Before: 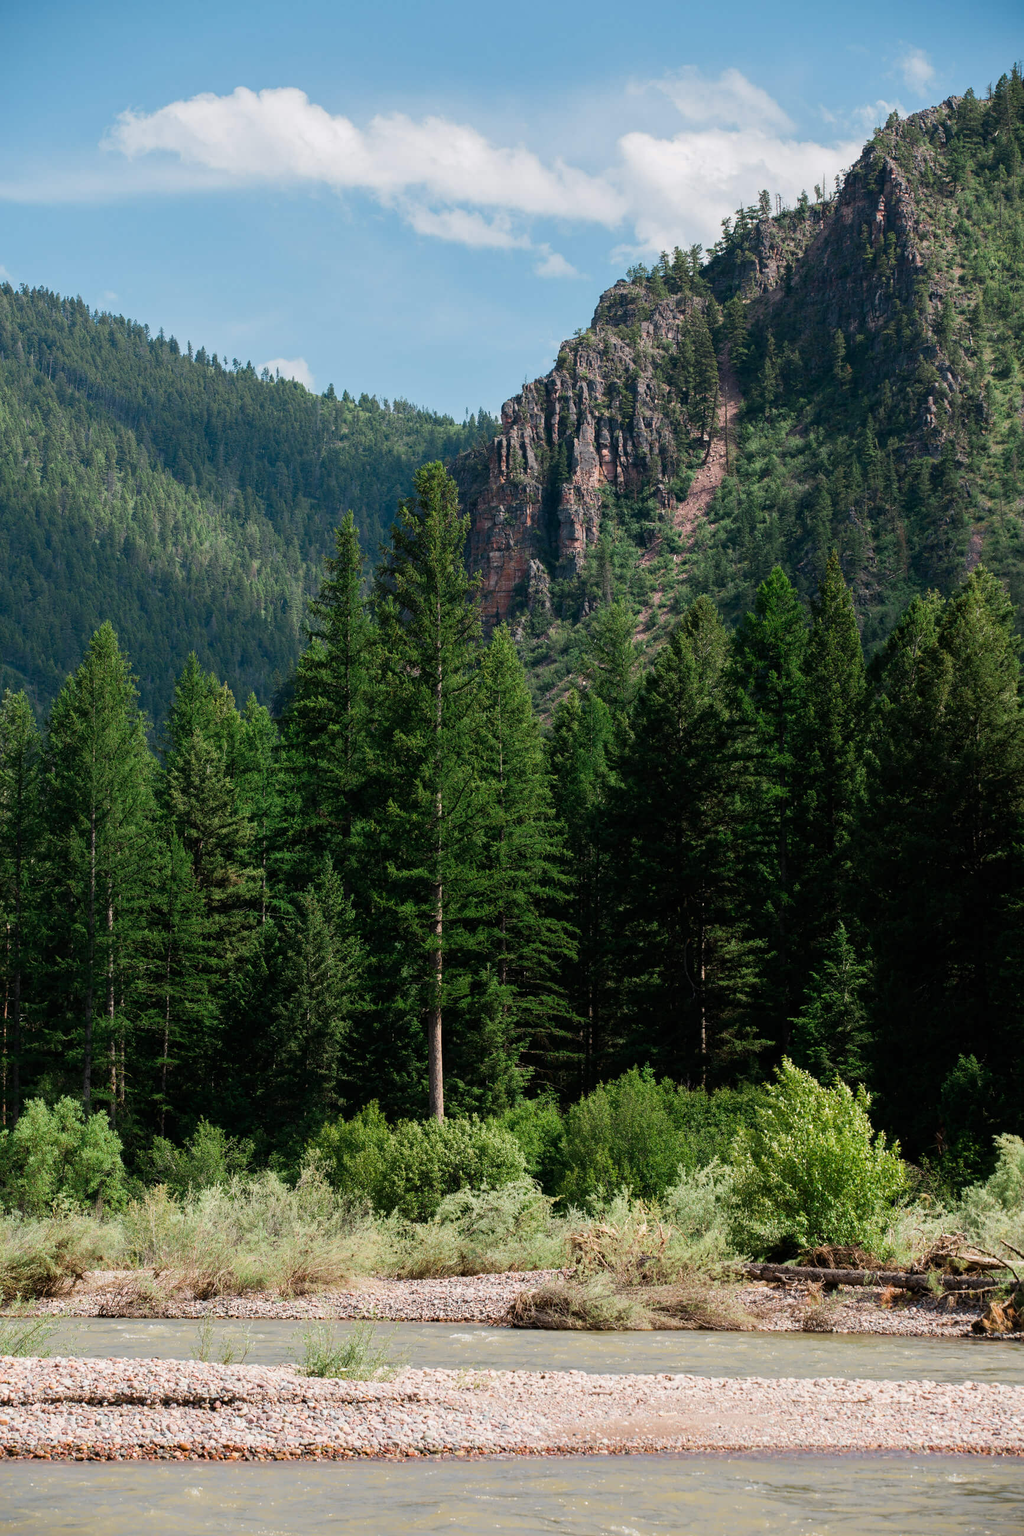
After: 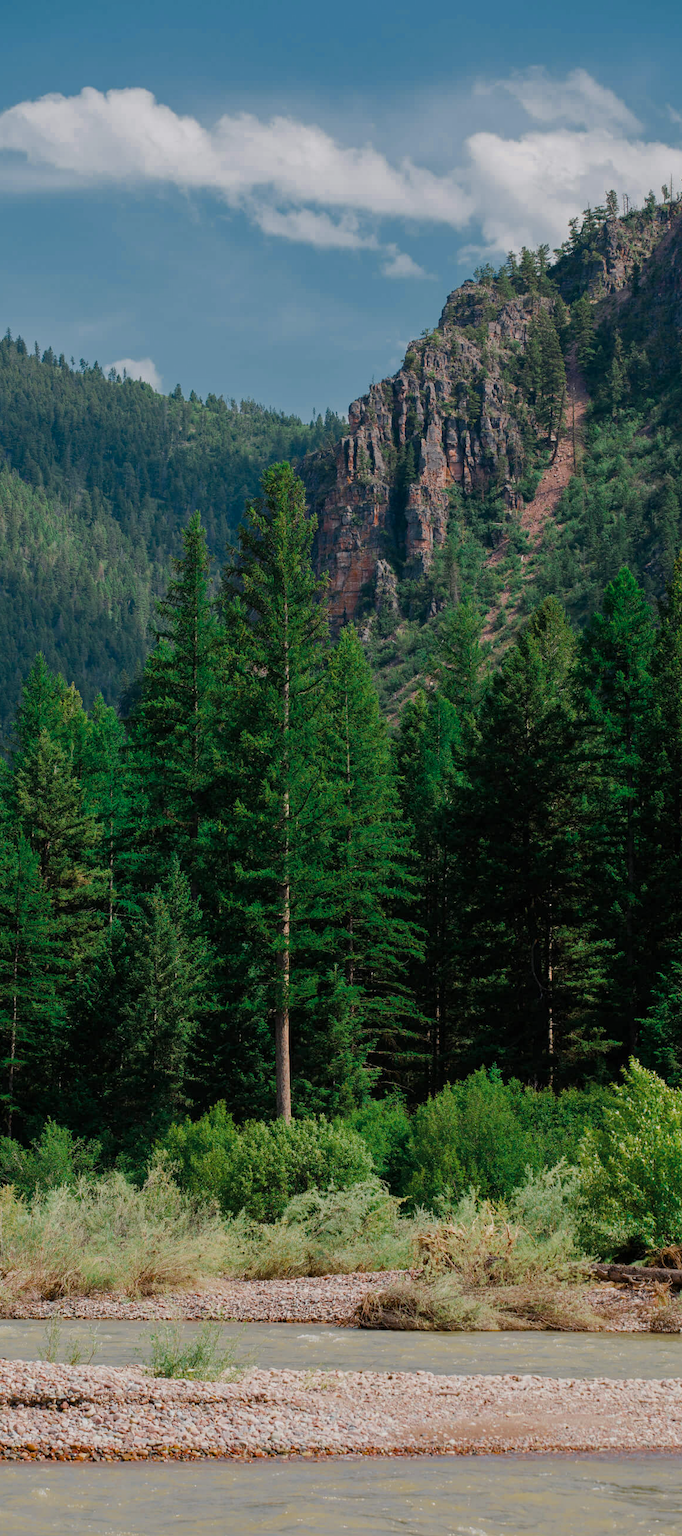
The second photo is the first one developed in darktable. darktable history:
color zones: curves: ch0 [(0, 0.5) (0.125, 0.4) (0.25, 0.5) (0.375, 0.4) (0.5, 0.4) (0.625, 0.35) (0.75, 0.35) (0.875, 0.5)]; ch1 [(0, 0.35) (0.125, 0.45) (0.25, 0.35) (0.375, 0.35) (0.5, 0.35) (0.625, 0.35) (0.75, 0.45) (0.875, 0.35)]; ch2 [(0, 0.6) (0.125, 0.5) (0.25, 0.5) (0.375, 0.6) (0.5, 0.6) (0.625, 0.5) (0.75, 0.5) (0.875, 0.5)]
crop and rotate: left 15.055%, right 18.278%
tone equalizer: -8 EV 0.25 EV, -7 EV 0.417 EV, -6 EV 0.417 EV, -5 EV 0.25 EV, -3 EV -0.25 EV, -2 EV -0.417 EV, -1 EV -0.417 EV, +0 EV -0.25 EV, edges refinement/feathering 500, mask exposure compensation -1.57 EV, preserve details guided filter
color balance rgb: linear chroma grading › global chroma 15%, perceptual saturation grading › global saturation 30%
